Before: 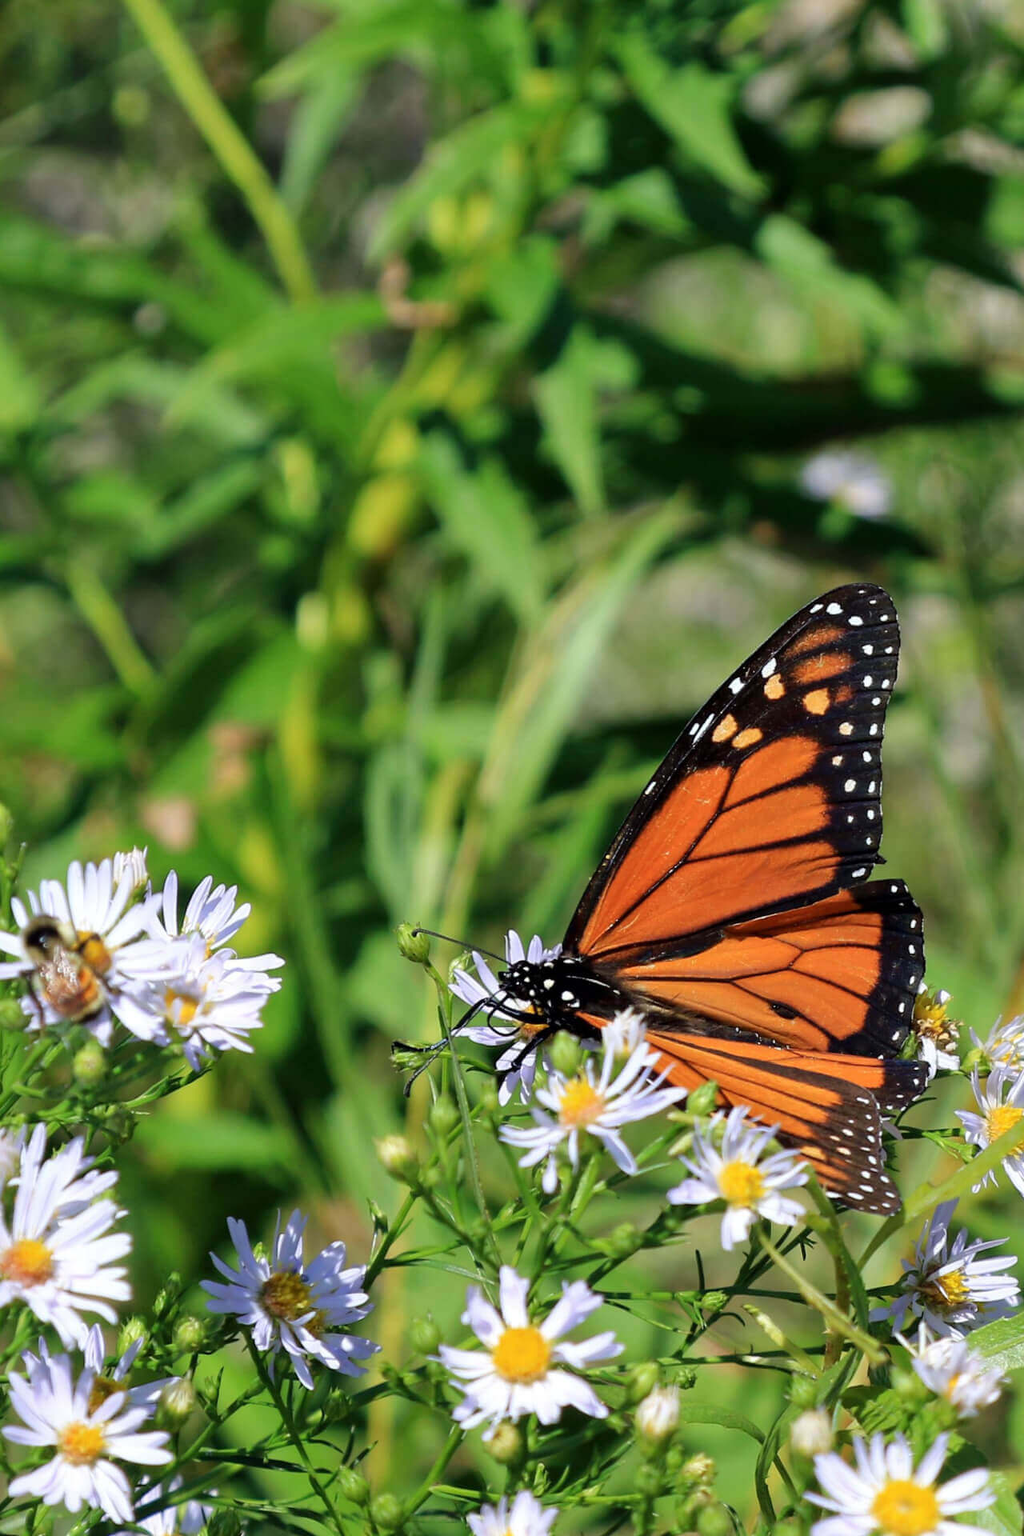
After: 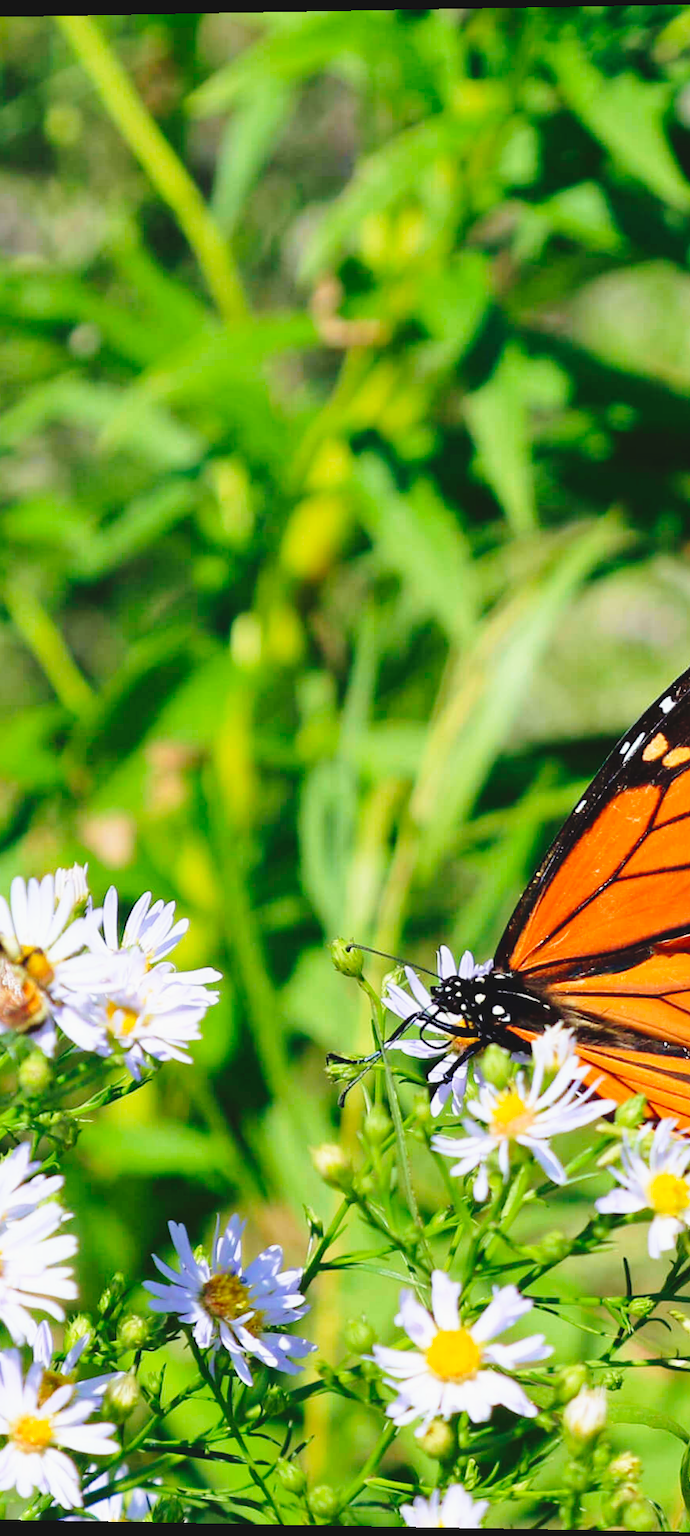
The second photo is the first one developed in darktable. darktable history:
base curve: curves: ch0 [(0, 0) (0.028, 0.03) (0.121, 0.232) (0.46, 0.748) (0.859, 0.968) (1, 1)], preserve colors none
rotate and perspective: lens shift (vertical) 0.048, lens shift (horizontal) -0.024, automatic cropping off
velvia: on, module defaults
lowpass: radius 0.1, contrast 0.85, saturation 1.1, unbound 0
crop and rotate: left 6.617%, right 26.717%
